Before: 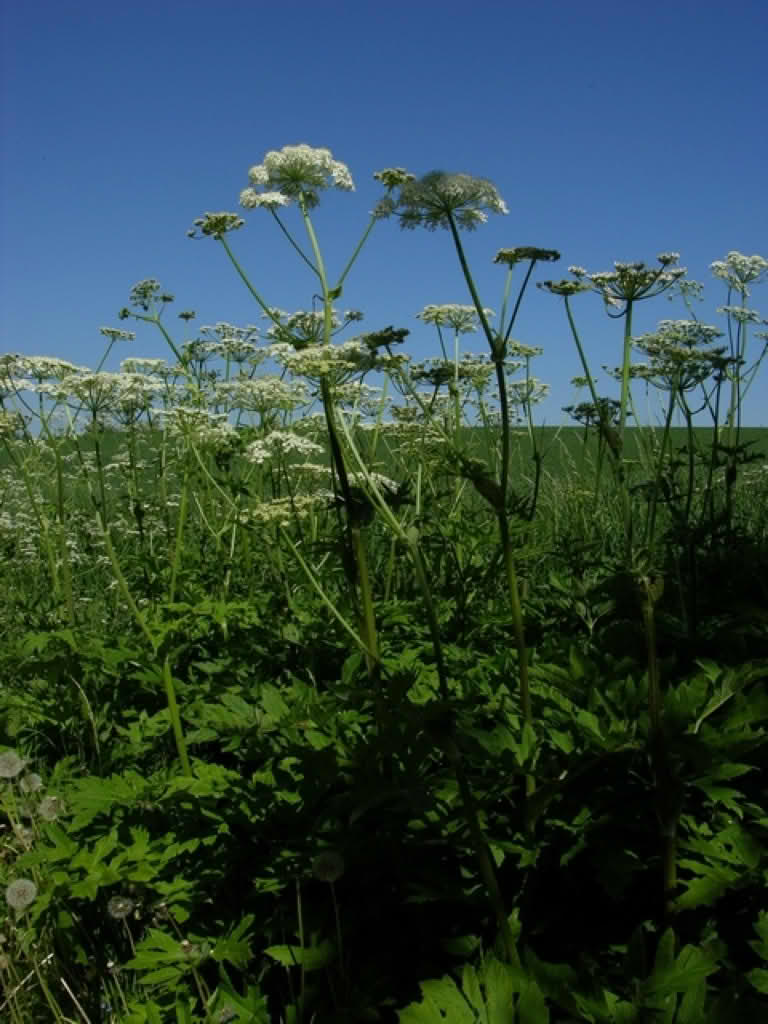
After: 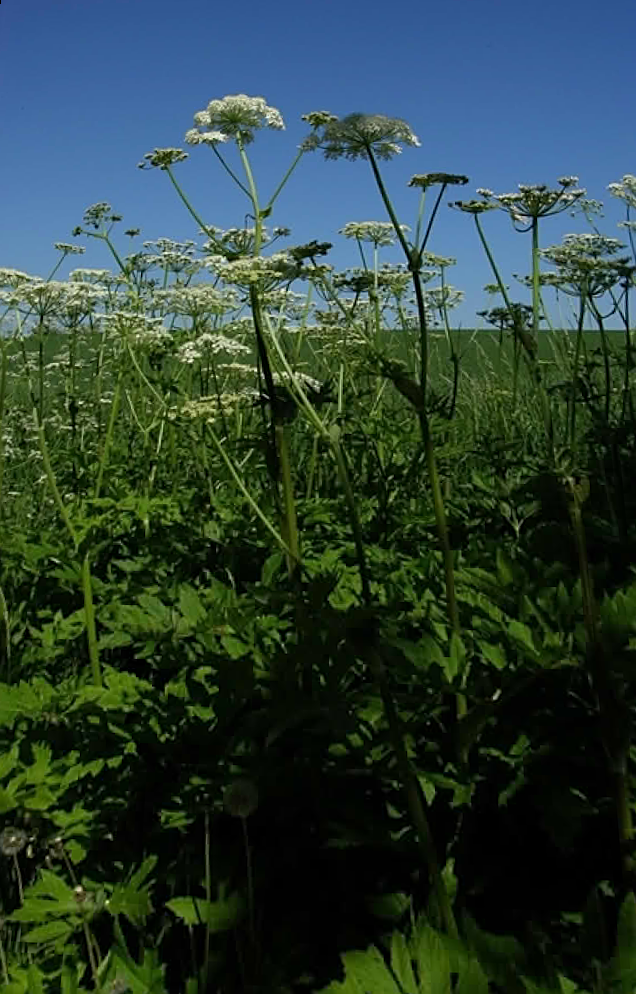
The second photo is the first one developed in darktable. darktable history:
sharpen: on, module defaults
rotate and perspective: rotation 0.72°, lens shift (vertical) -0.352, lens shift (horizontal) -0.051, crop left 0.152, crop right 0.859, crop top 0.019, crop bottom 0.964
